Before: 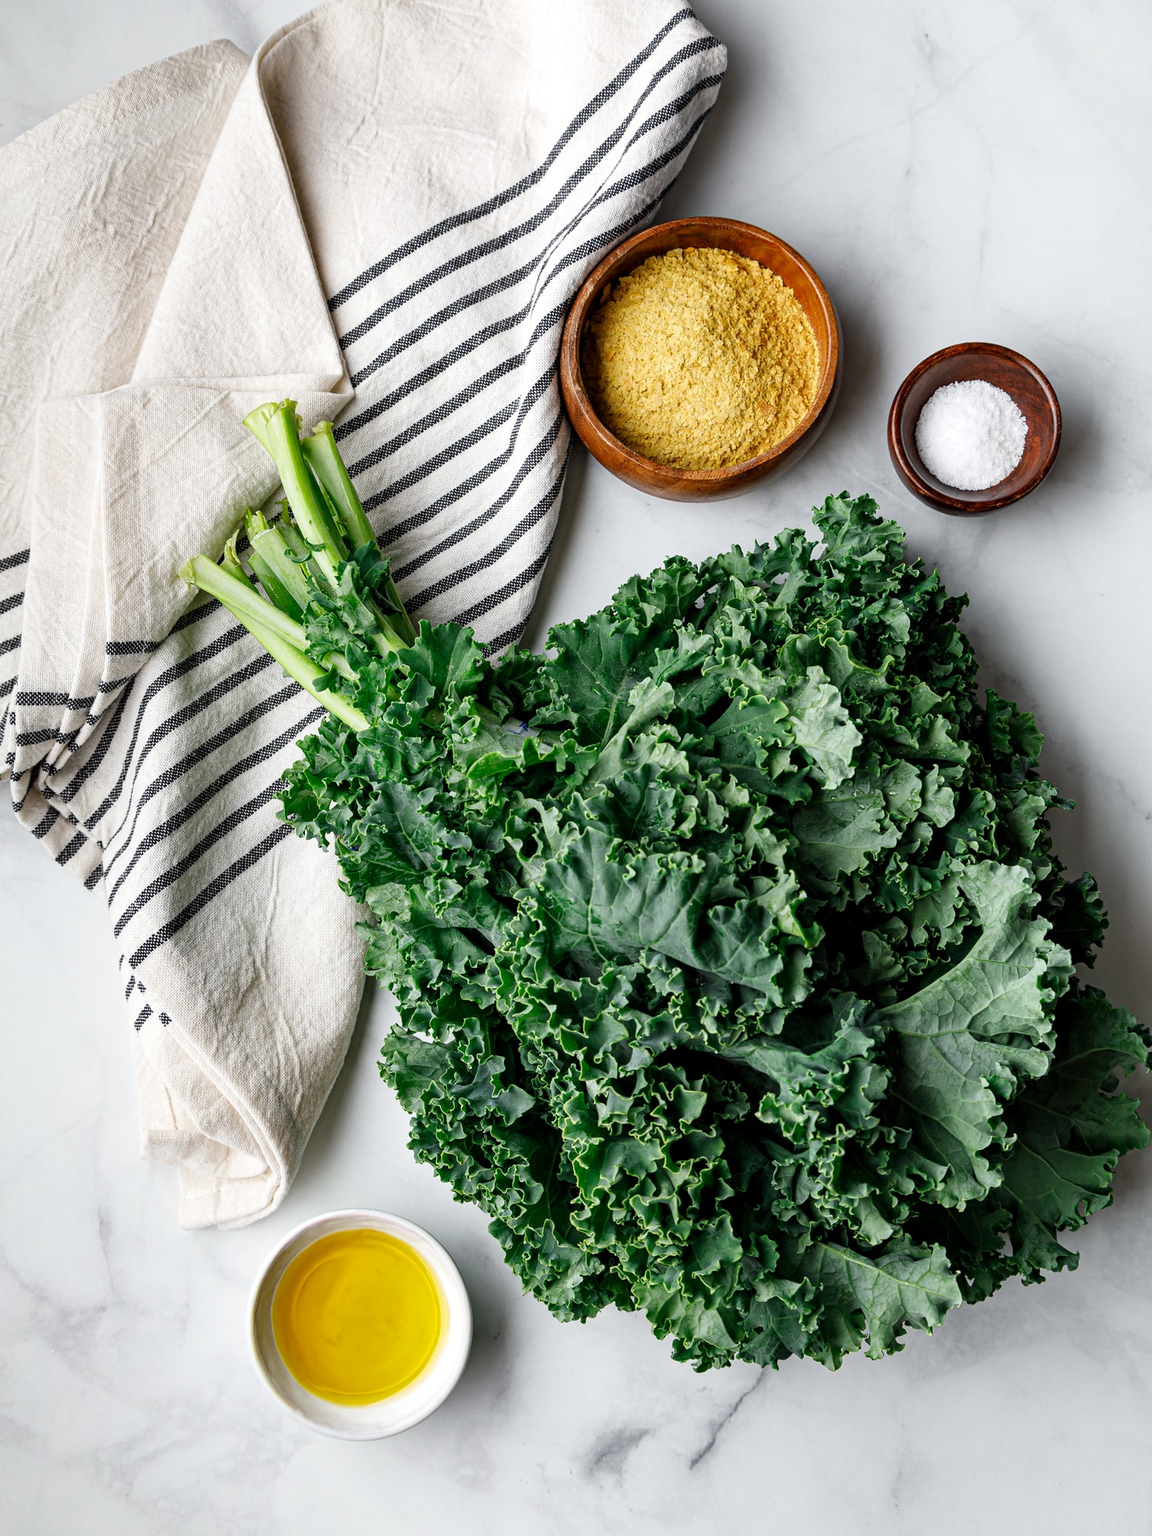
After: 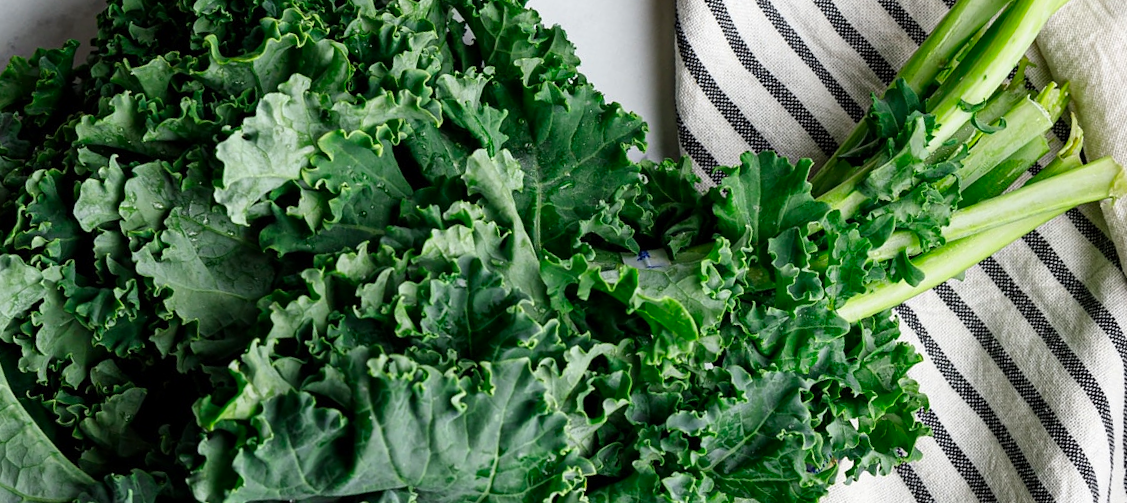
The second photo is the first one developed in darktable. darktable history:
contrast brightness saturation: contrast 0.04, saturation 0.16
crop and rotate: angle 16.12°, top 30.835%, bottom 35.653%
